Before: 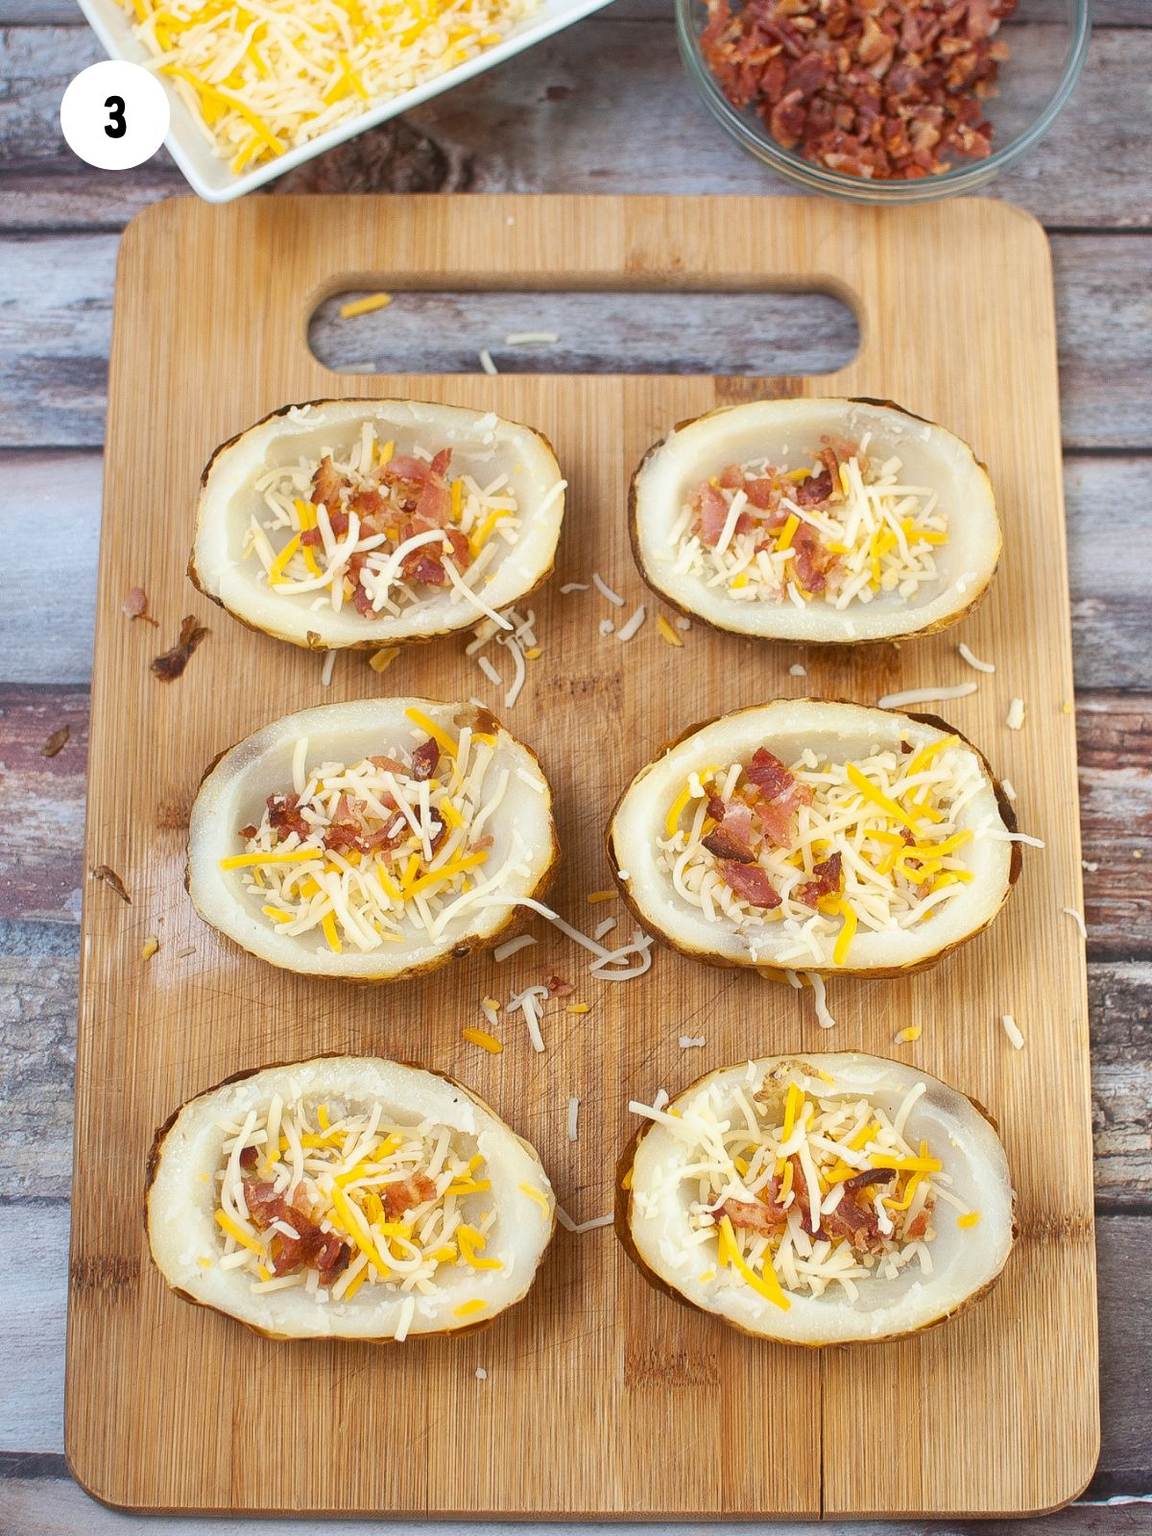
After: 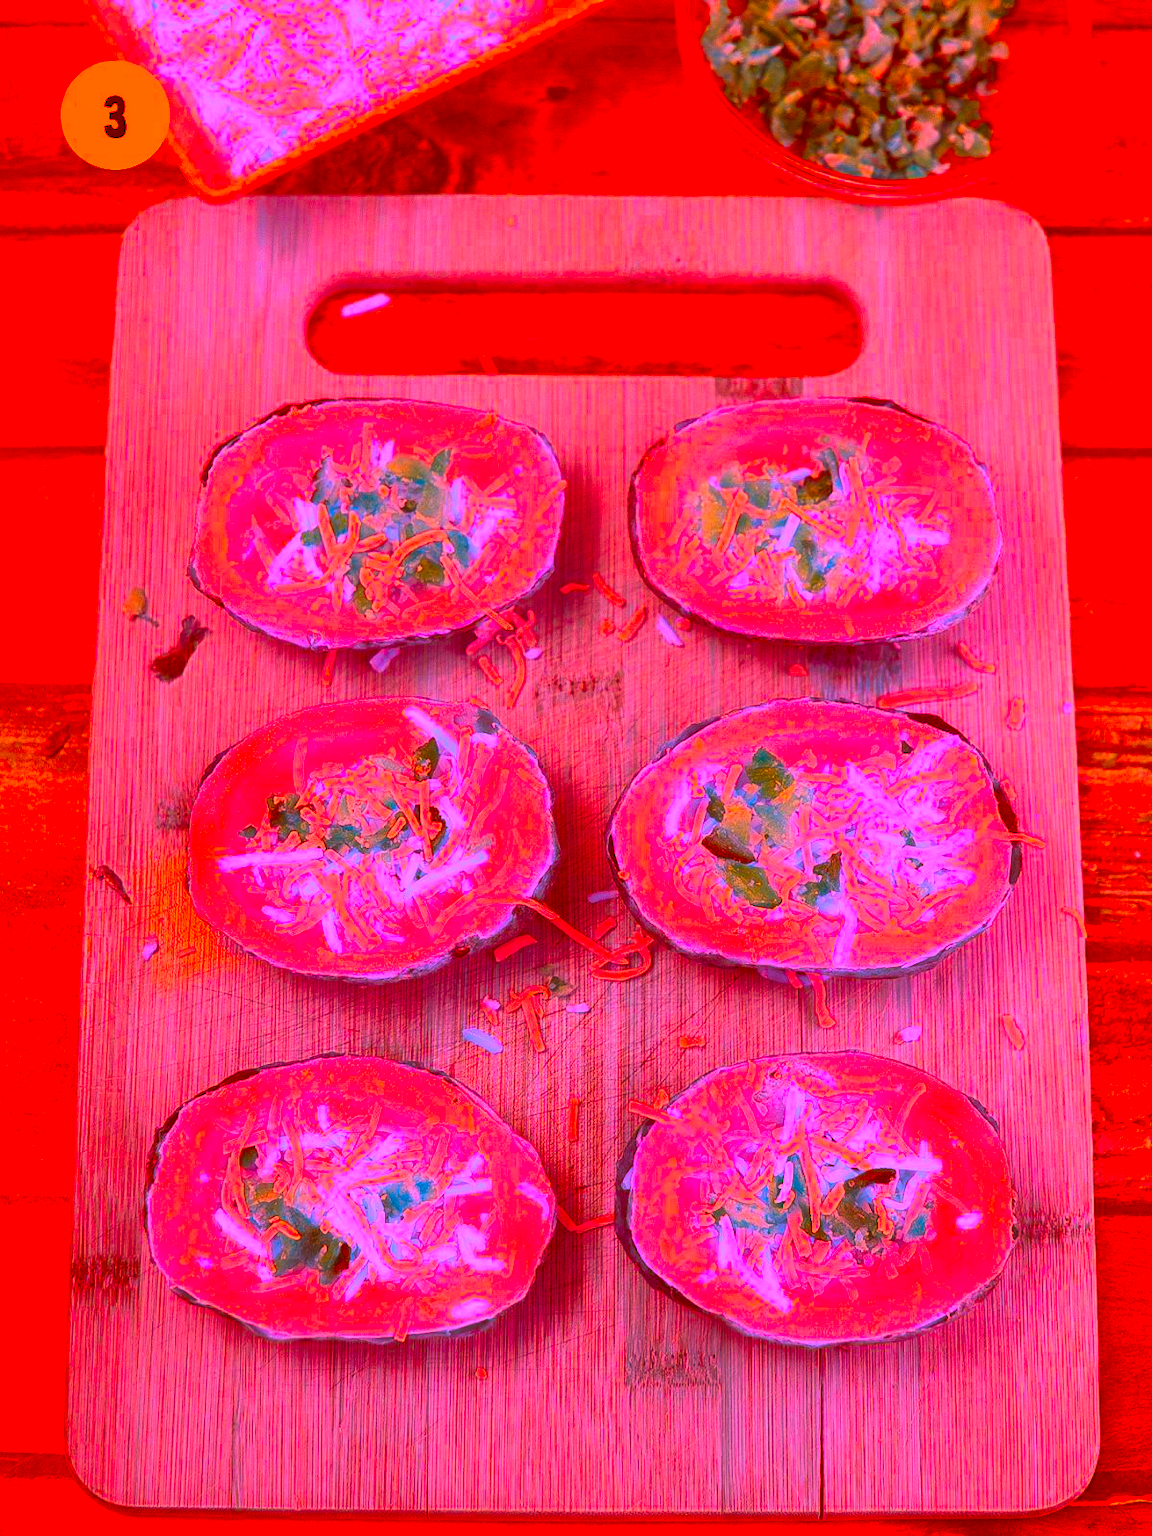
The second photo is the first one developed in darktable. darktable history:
local contrast: mode bilateral grid, contrast 20, coarseness 50, detail 120%, midtone range 0.2
color correction: highlights a* -39.68, highlights b* -40, shadows a* -40, shadows b* -40, saturation -3
shadows and highlights: shadows 37.27, highlights -28.18, soften with gaussian
